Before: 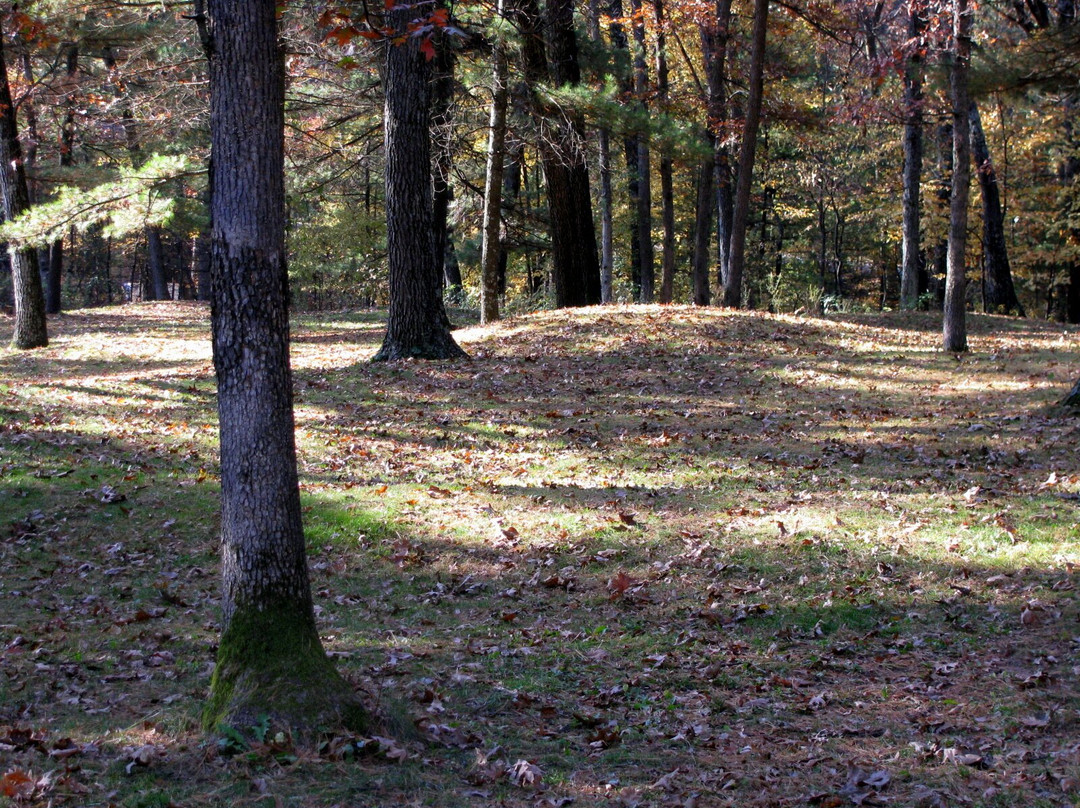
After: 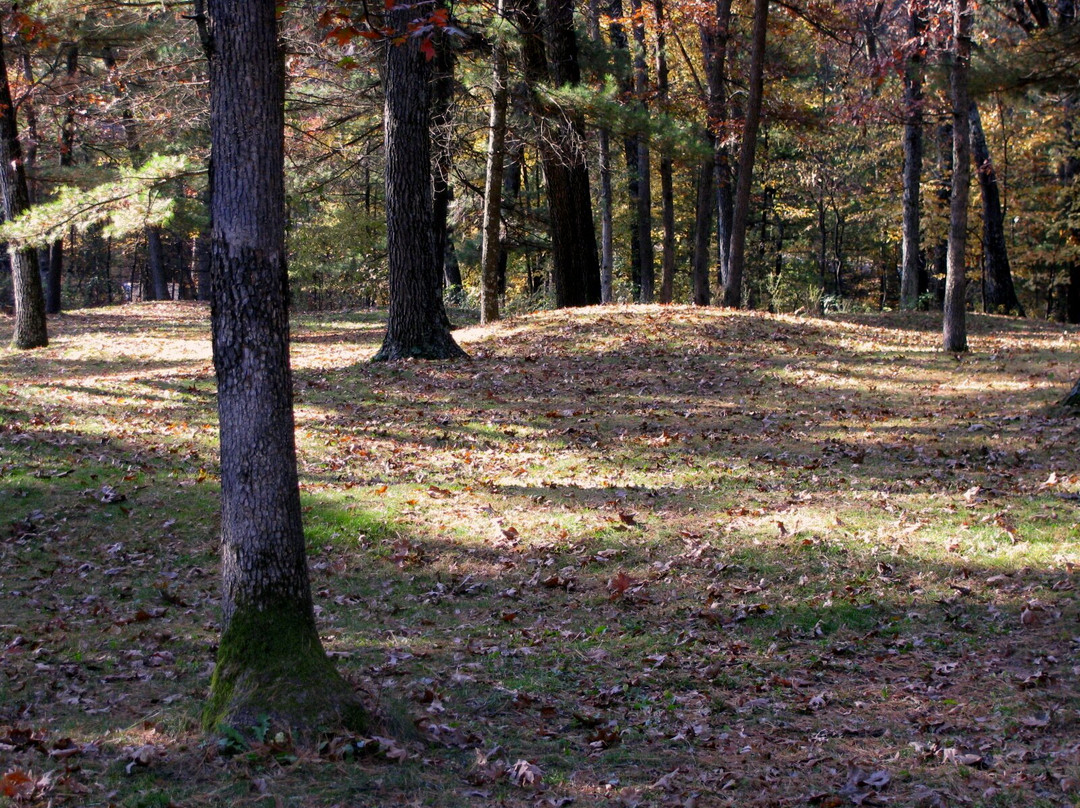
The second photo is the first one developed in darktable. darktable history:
shadows and highlights: shadows -20.26, white point adjustment -1.9, highlights -35.16
color correction: highlights a* 3.71, highlights b* 5.13
